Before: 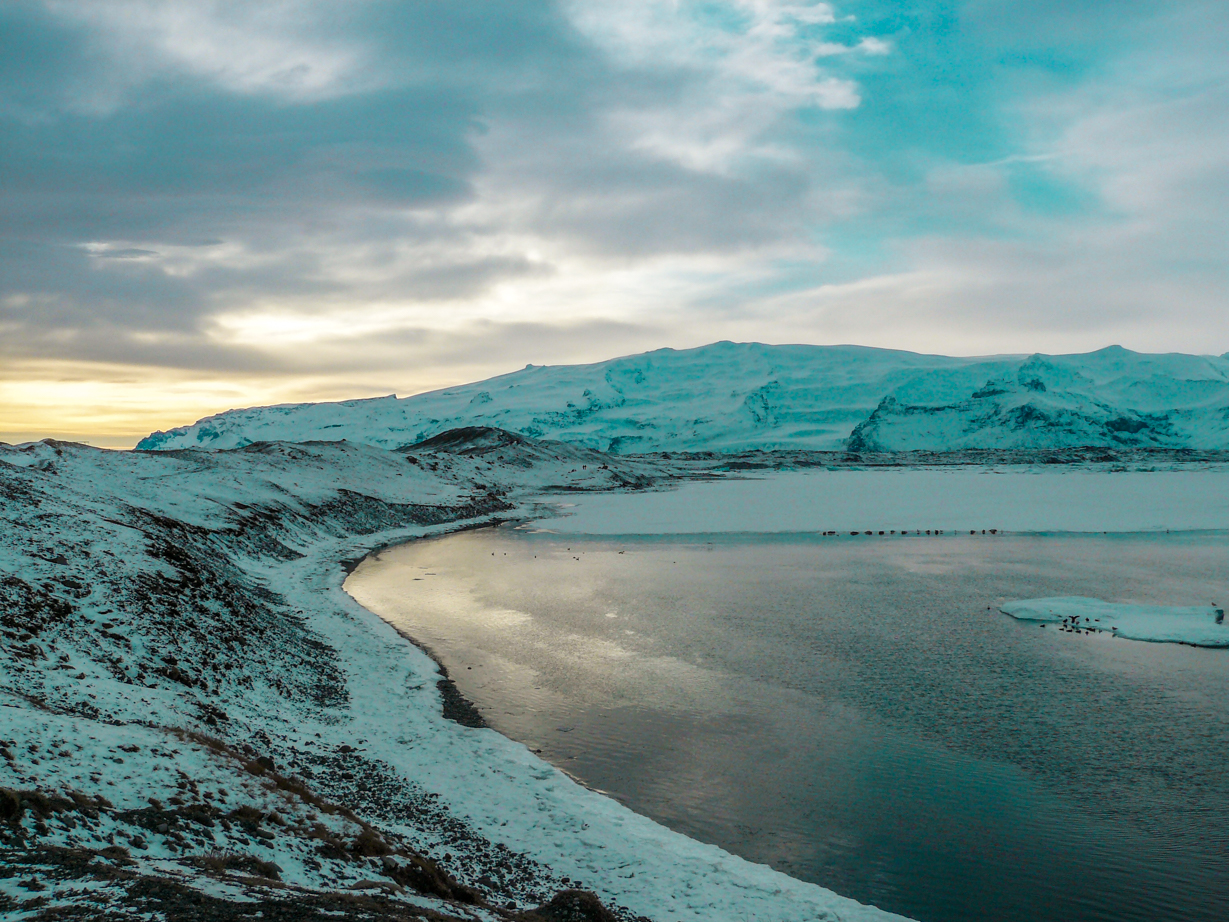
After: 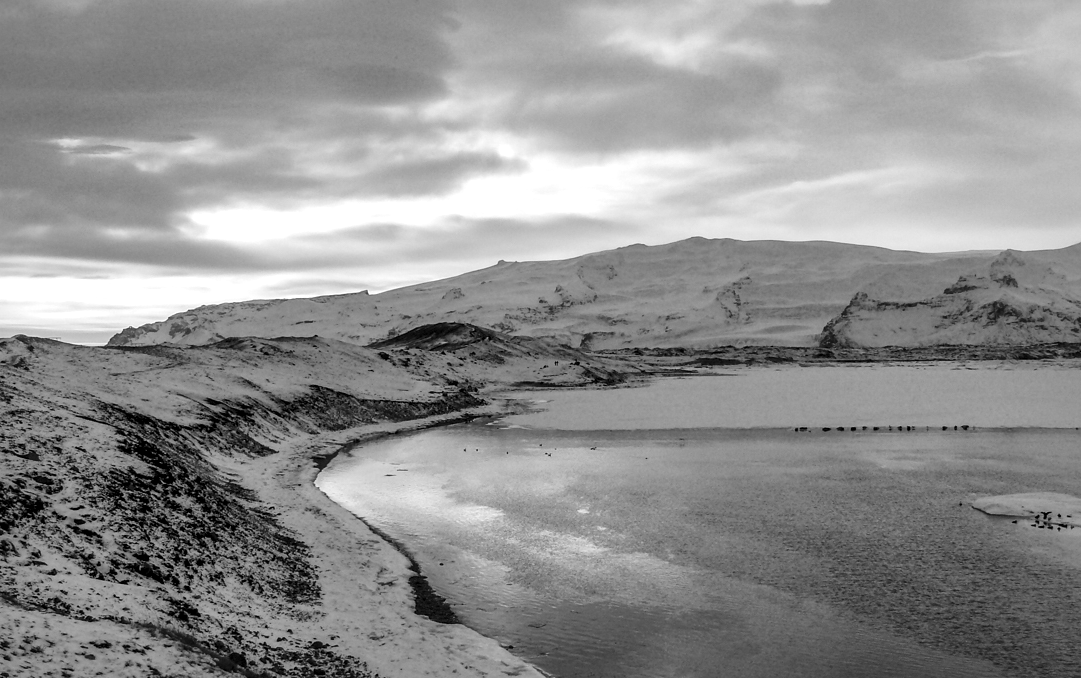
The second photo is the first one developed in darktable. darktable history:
crop and rotate: left 2.425%, top 11.305%, right 9.6%, bottom 15.08%
white balance: emerald 1
monochrome: on, module defaults
local contrast: mode bilateral grid, contrast 50, coarseness 50, detail 150%, midtone range 0.2
